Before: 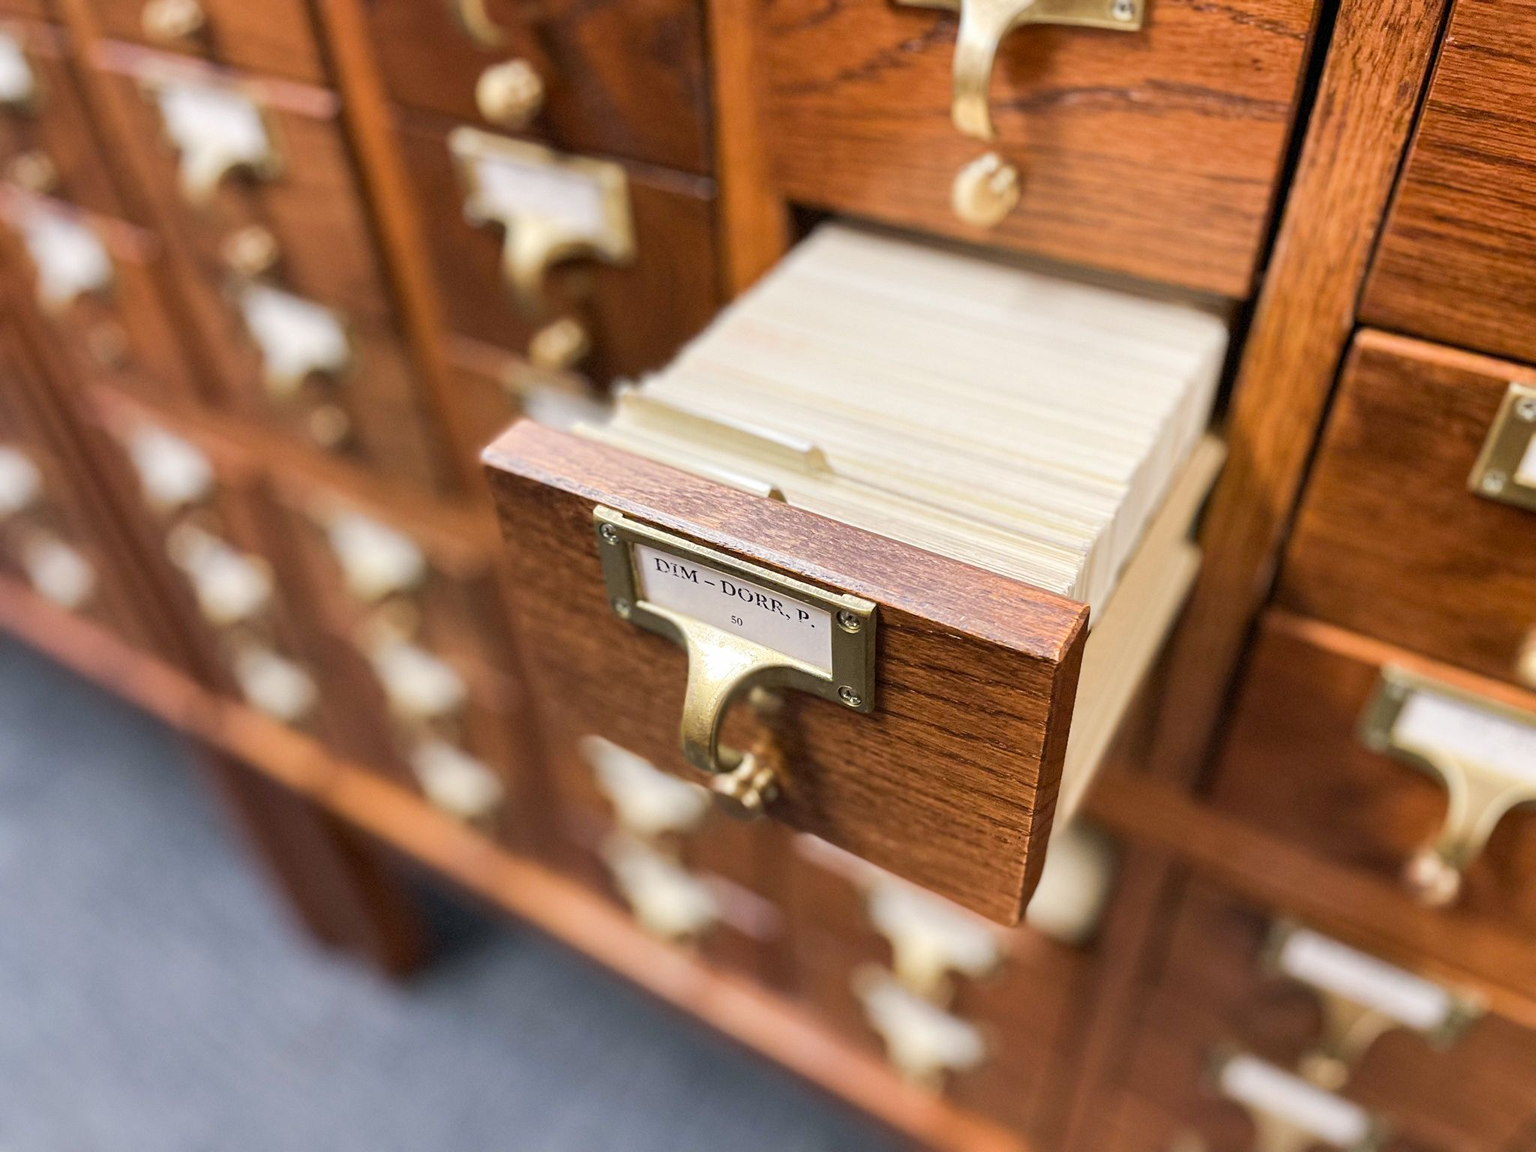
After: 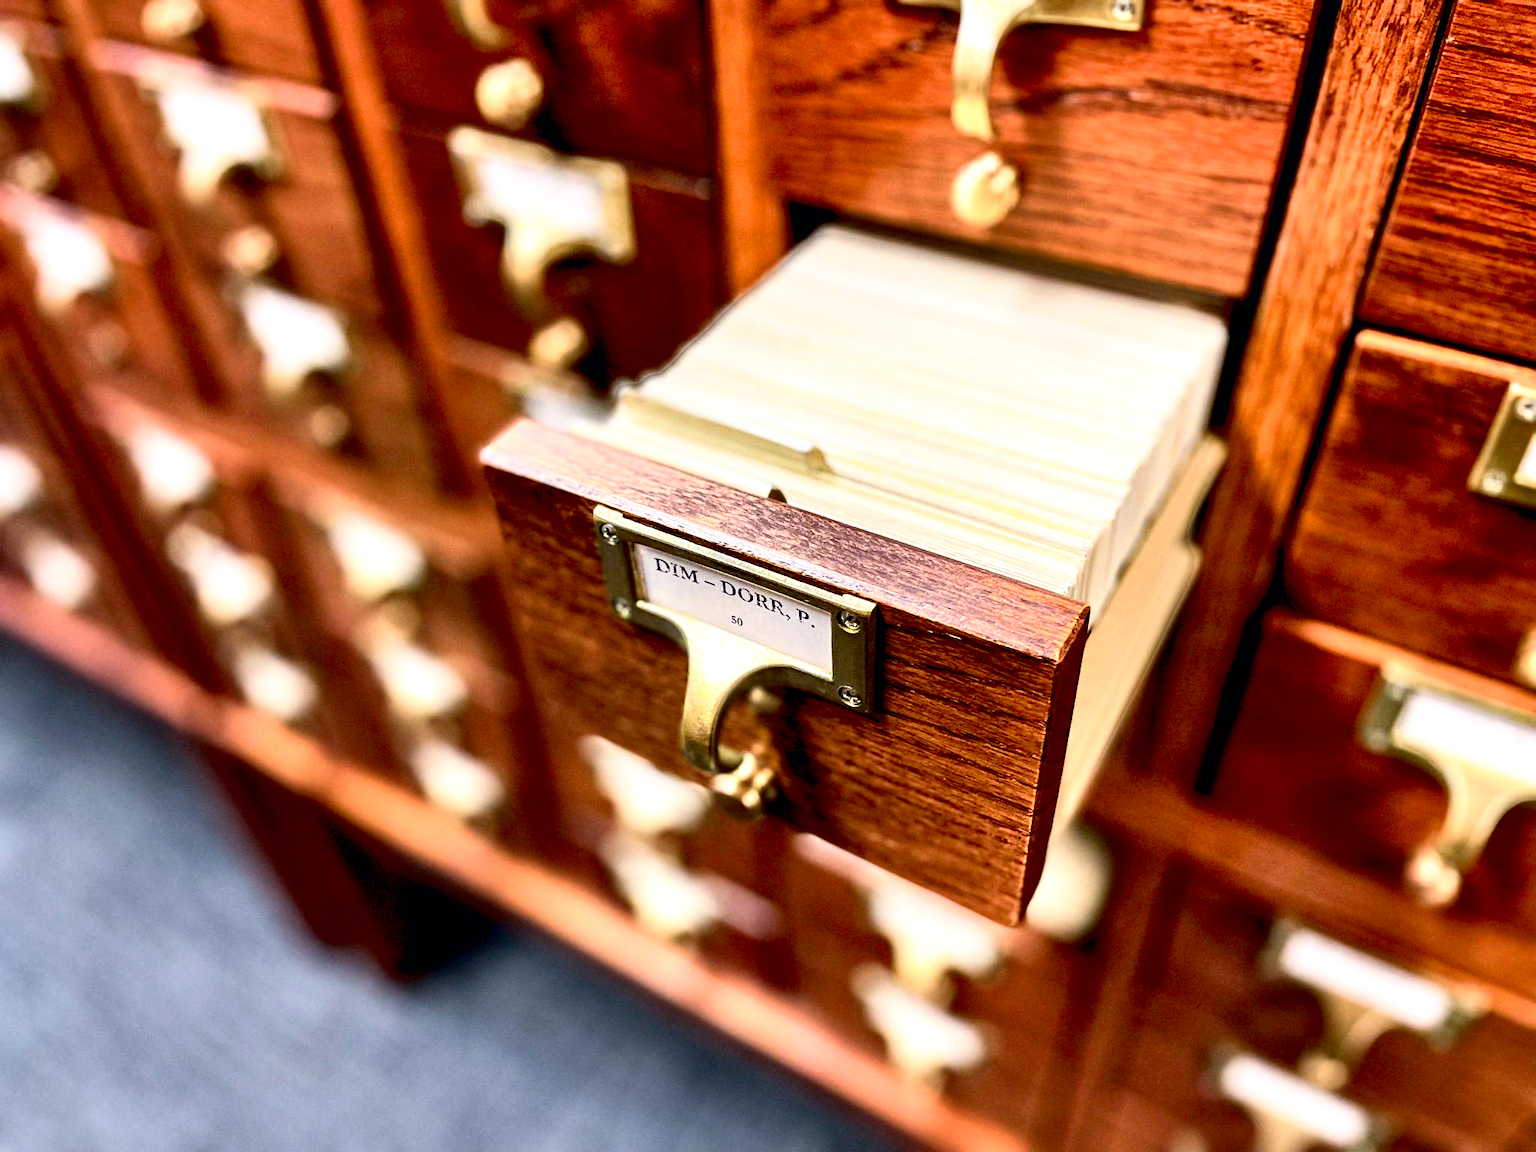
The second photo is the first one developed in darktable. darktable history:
shadows and highlights: soften with gaussian
tone curve: curves: ch0 [(0, 0) (0.139, 0.067) (0.319, 0.269) (0.498, 0.505) (0.725, 0.824) (0.864, 0.945) (0.985, 1)]; ch1 [(0, 0) (0.291, 0.197) (0.456, 0.426) (0.495, 0.488) (0.557, 0.578) (0.599, 0.644) (0.702, 0.786) (1, 1)]; ch2 [(0, 0) (0.125, 0.089) (0.353, 0.329) (0.447, 0.43) (0.557, 0.566) (0.63, 0.667) (1, 1)], color space Lab, independent channels, preserve colors none
contrast equalizer: octaves 7, y [[0.586, 0.584, 0.576, 0.565, 0.552, 0.539], [0.5 ×6], [0.97, 0.959, 0.919, 0.859, 0.789, 0.717], [0 ×6], [0 ×6]]
base curve: curves: ch0 [(0.017, 0) (0.425, 0.441) (0.844, 0.933) (1, 1)], preserve colors none
